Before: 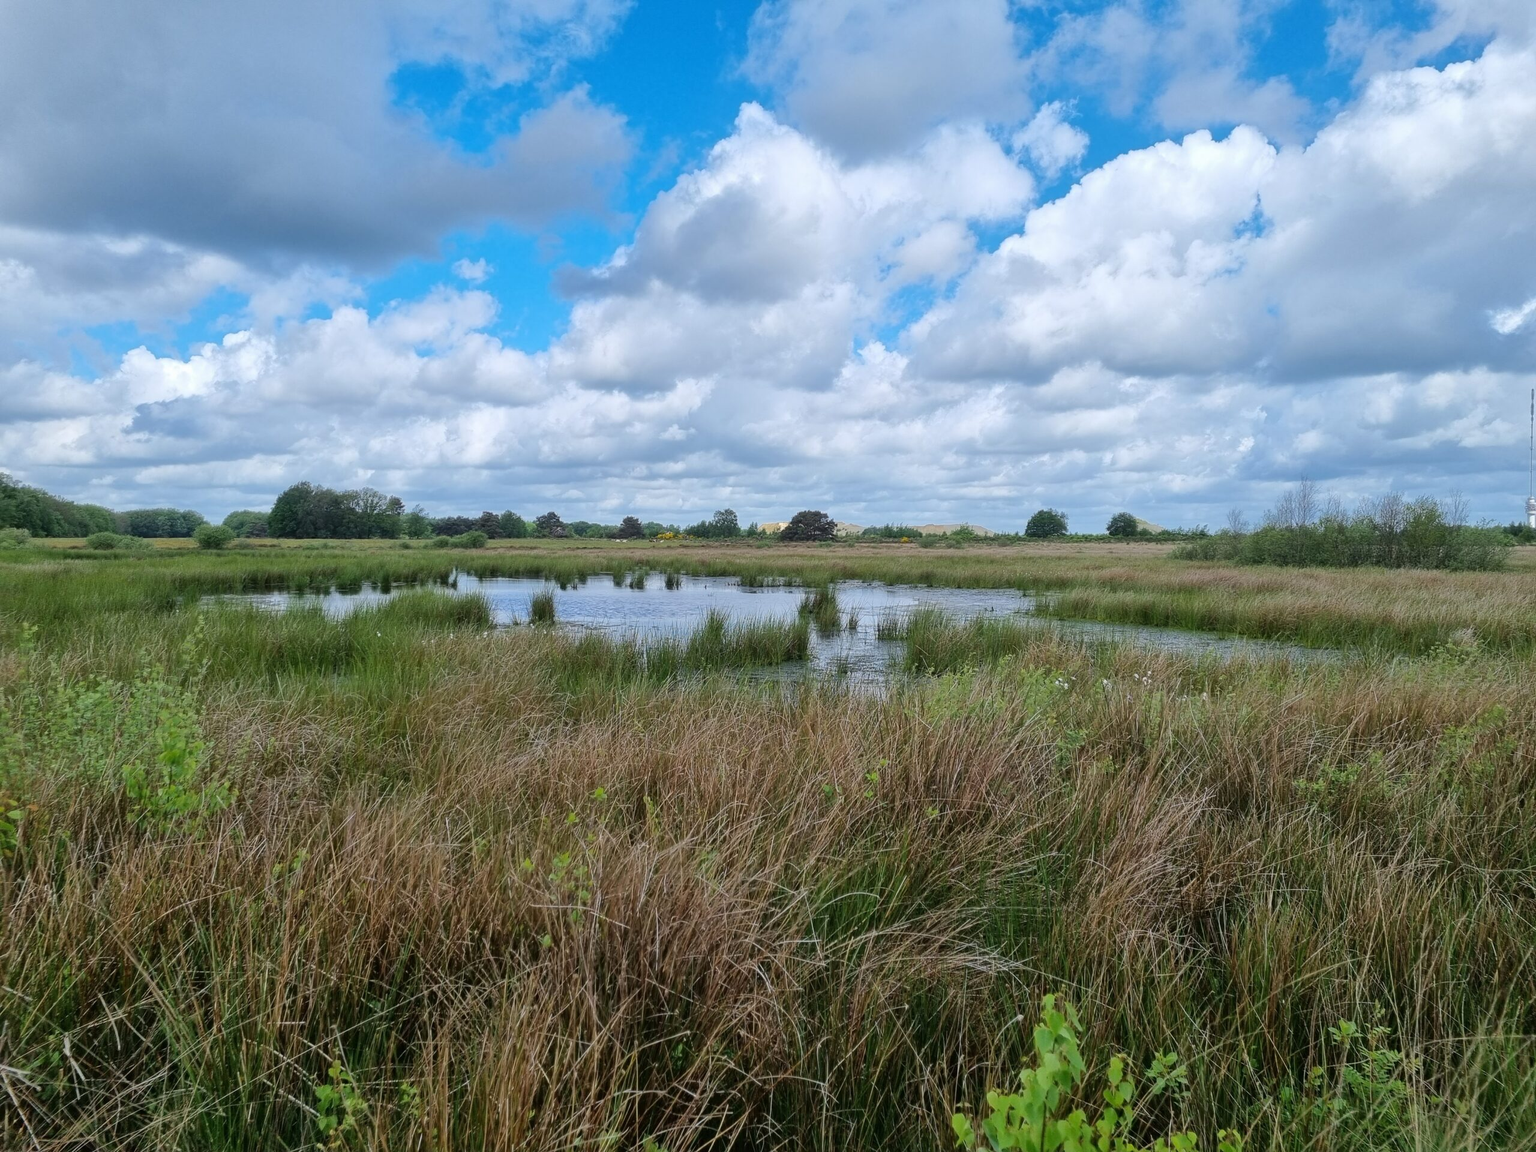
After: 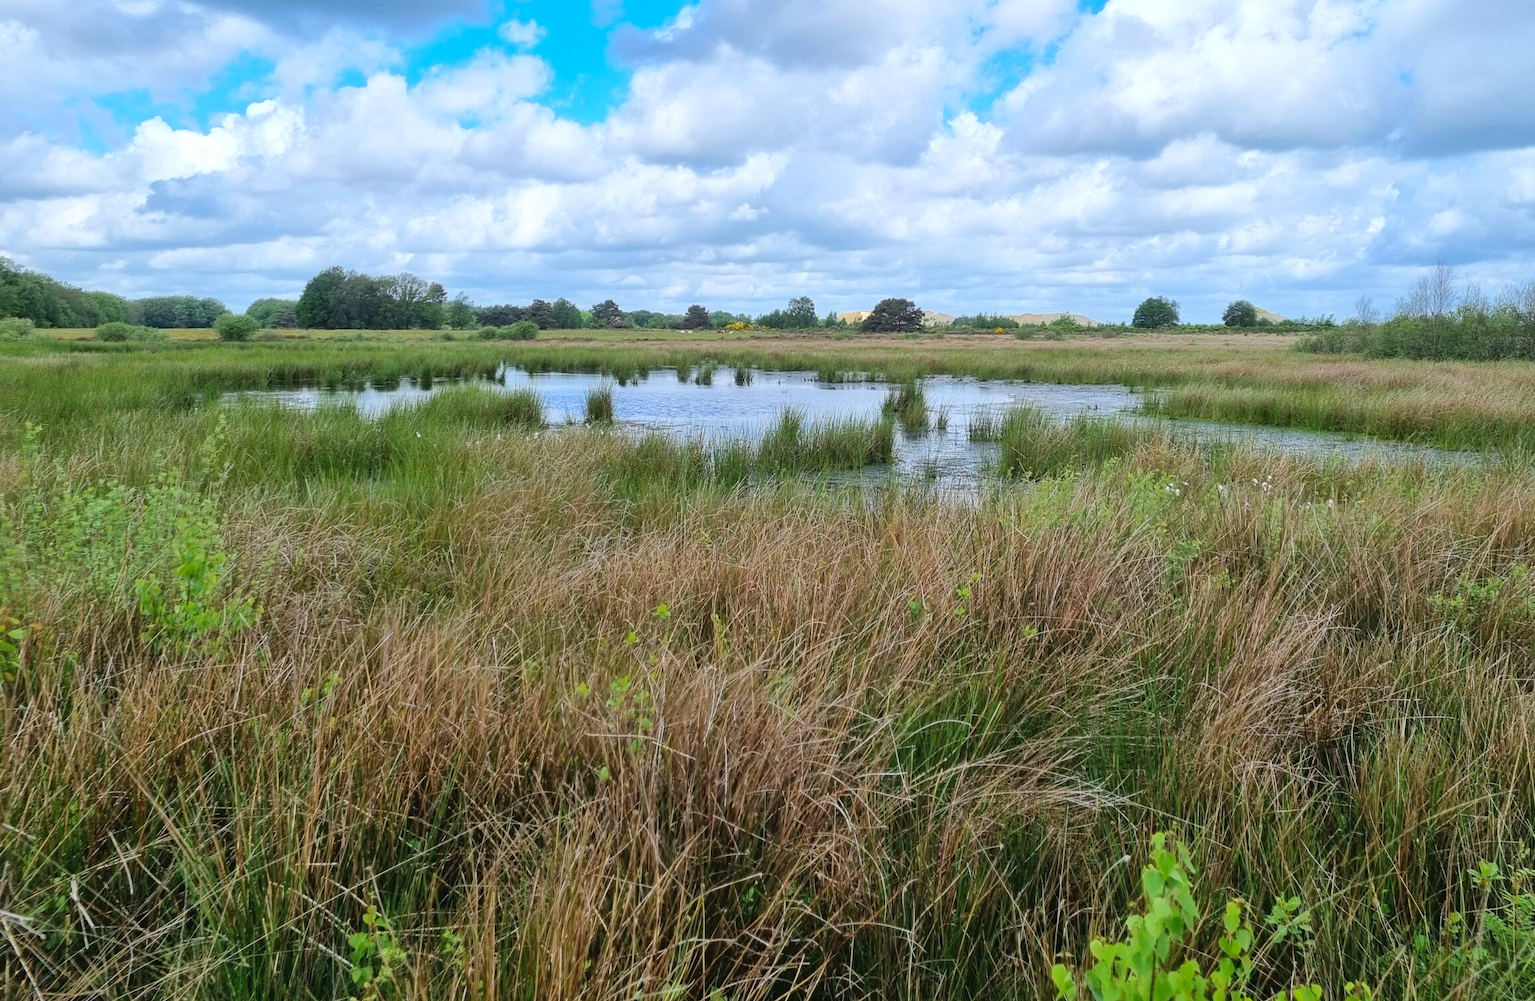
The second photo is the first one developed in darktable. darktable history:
contrast brightness saturation: contrast 0.07, brightness 0.08, saturation 0.18
crop: top 20.916%, right 9.437%, bottom 0.316%
exposure: black level correction 0, exposure 0.2 EV, compensate exposure bias true, compensate highlight preservation false
